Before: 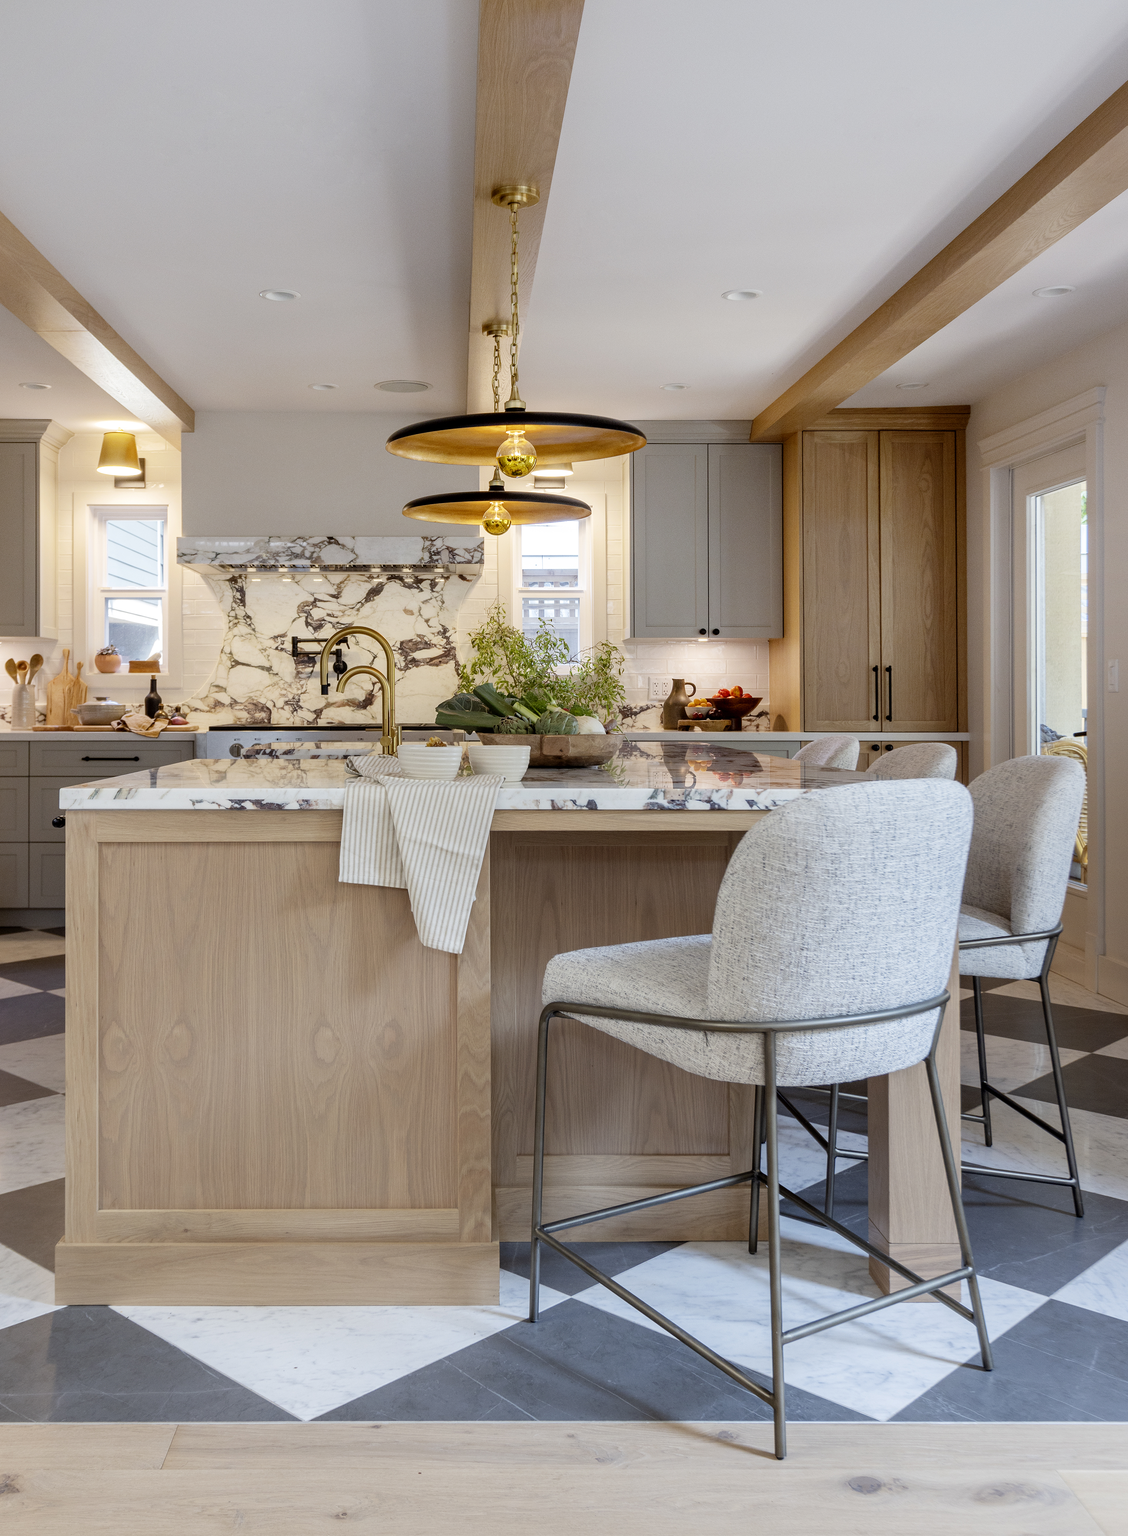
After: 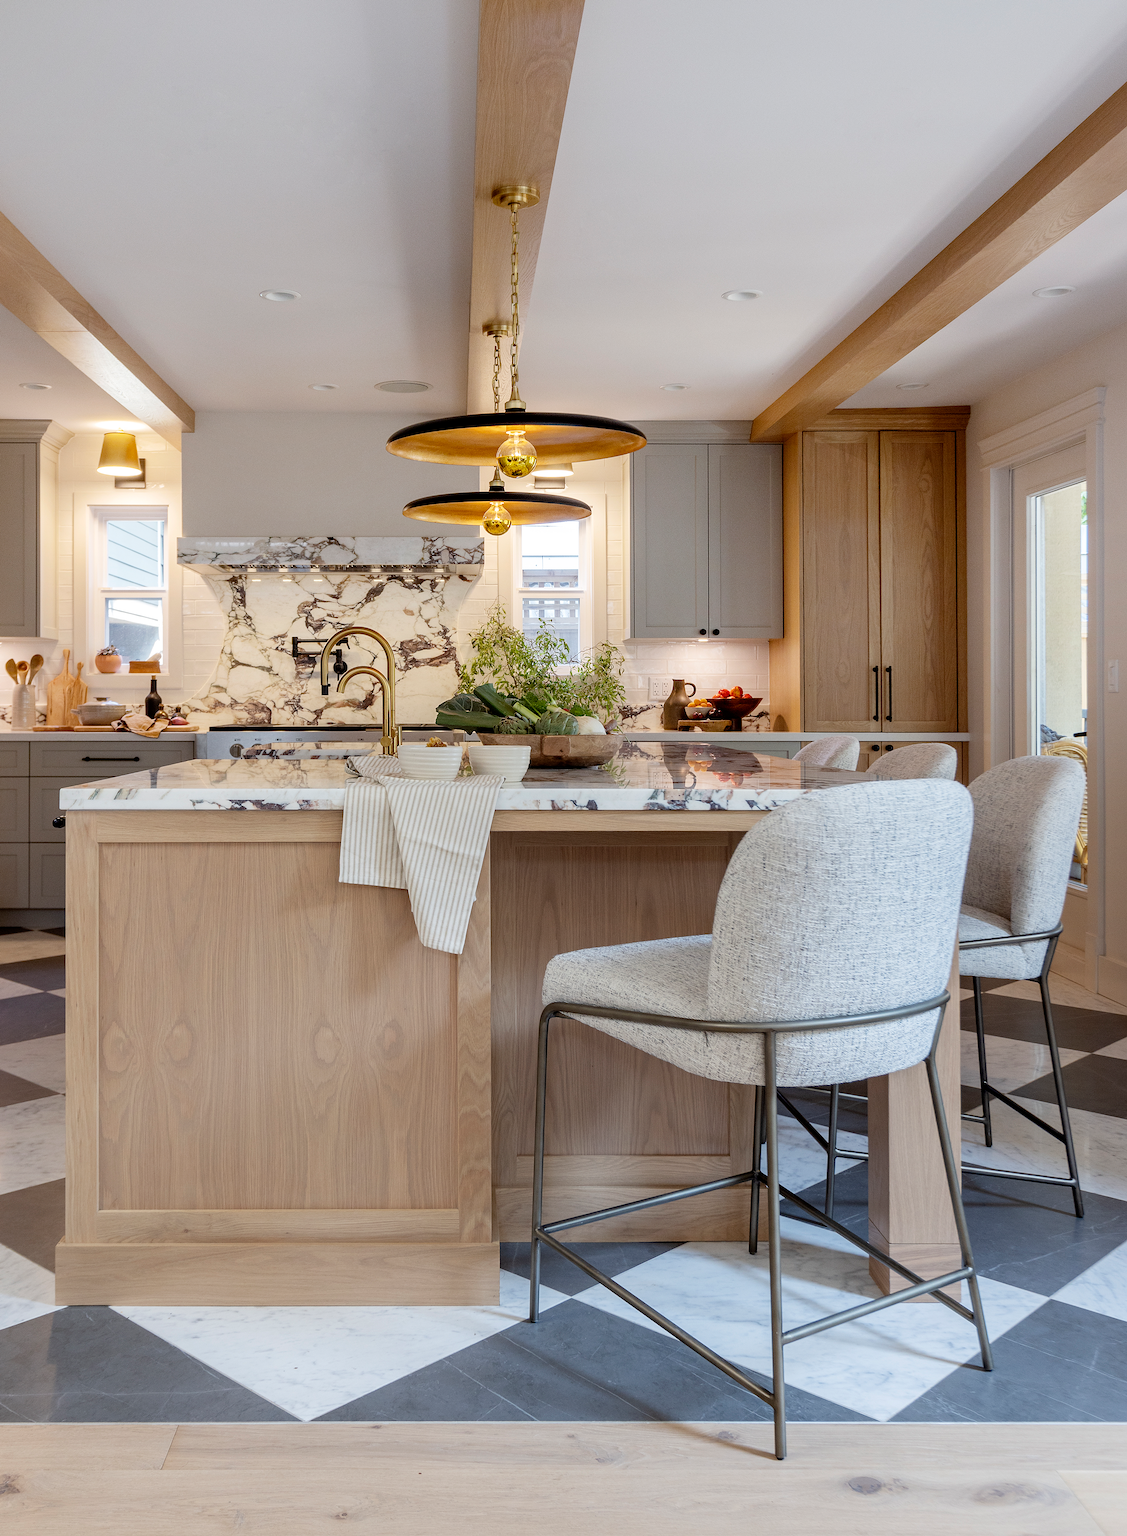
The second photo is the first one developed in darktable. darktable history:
sharpen: radius 1.586, amount 0.373, threshold 1.684
